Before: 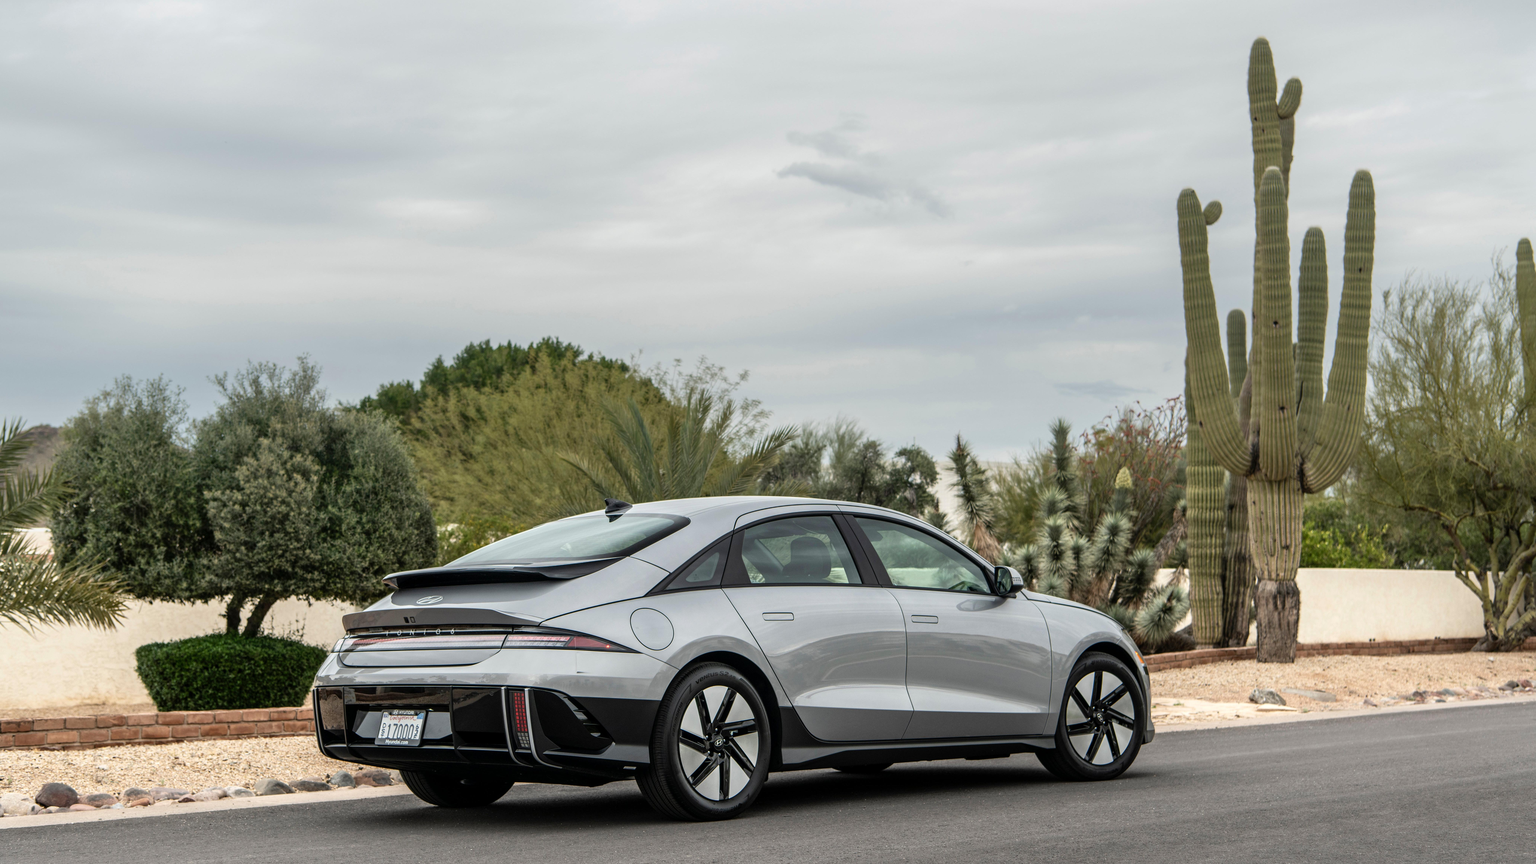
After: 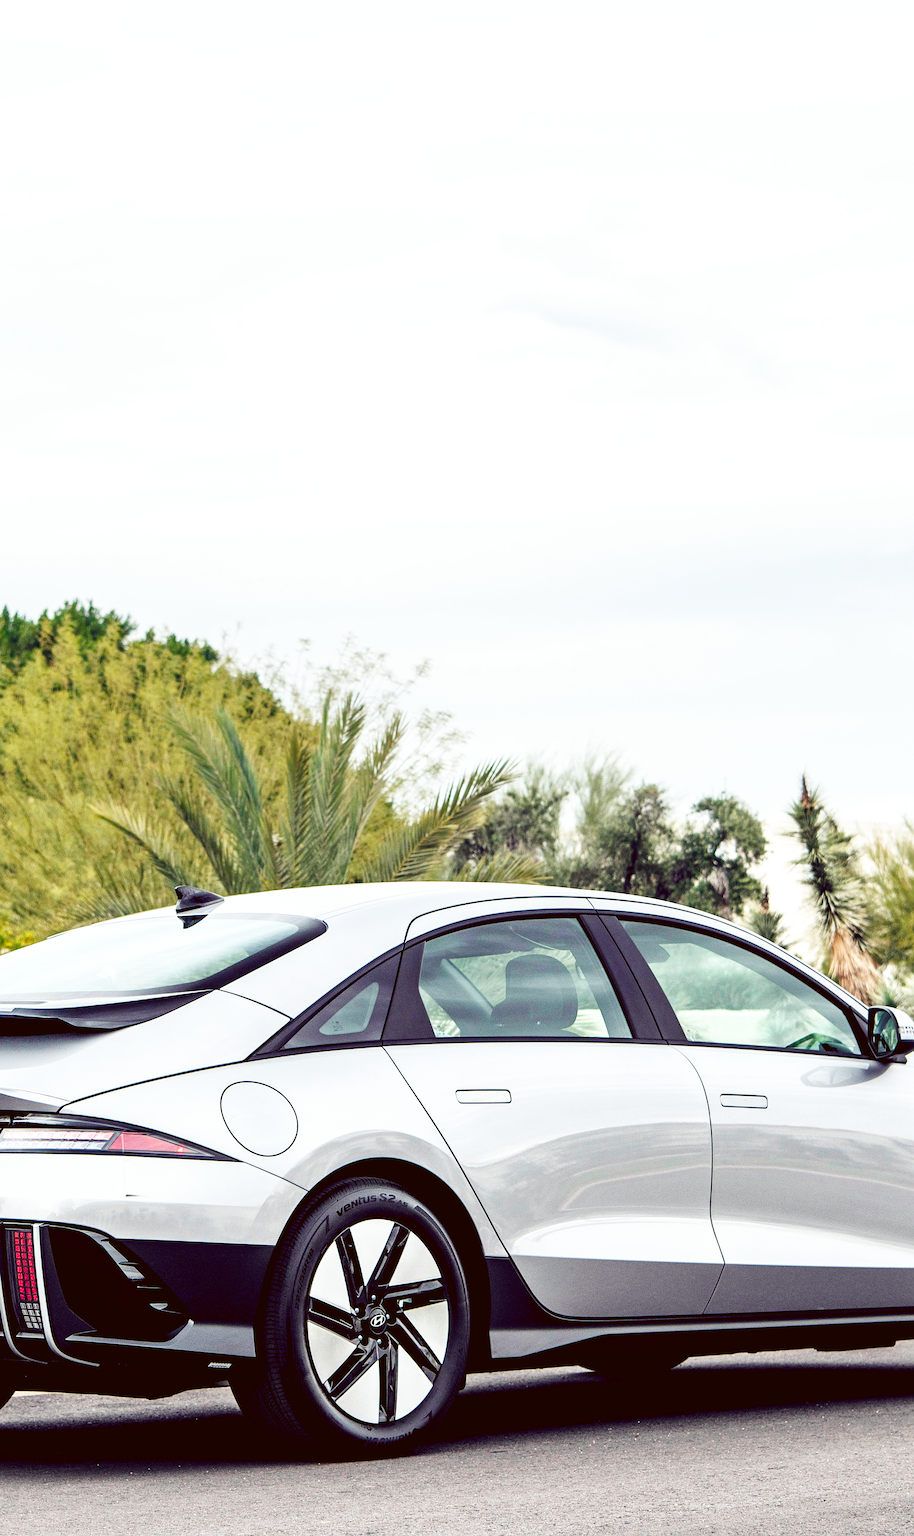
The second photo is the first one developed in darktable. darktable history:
color balance rgb: shadows lift › hue 85.46°, global offset › luminance -0.287%, global offset › chroma 0.315%, global offset › hue 260.69°, linear chroma grading › global chroma 15.492%, perceptual saturation grading › global saturation 10.117%, perceptual brilliance grading › highlights 9.442%, perceptual brilliance grading › mid-tones 4.545%
color correction: highlights a* -0.368, highlights b* 0.173, shadows a* 4.97, shadows b* 20.9
base curve: curves: ch0 [(0, 0.003) (0.001, 0.002) (0.006, 0.004) (0.02, 0.022) (0.048, 0.086) (0.094, 0.234) (0.162, 0.431) (0.258, 0.629) (0.385, 0.8) (0.548, 0.918) (0.751, 0.988) (1, 1)], preserve colors none
crop: left 32.973%, right 33.521%
sharpen: on, module defaults
